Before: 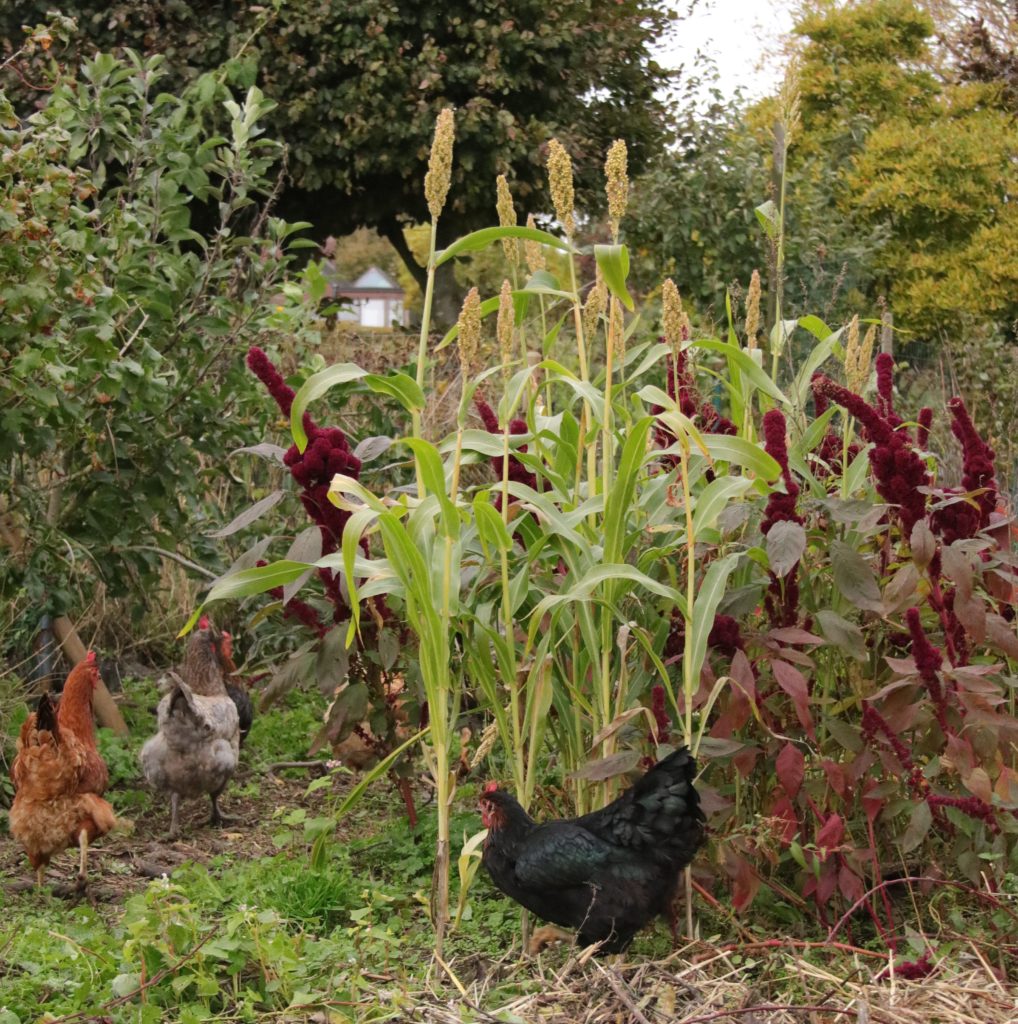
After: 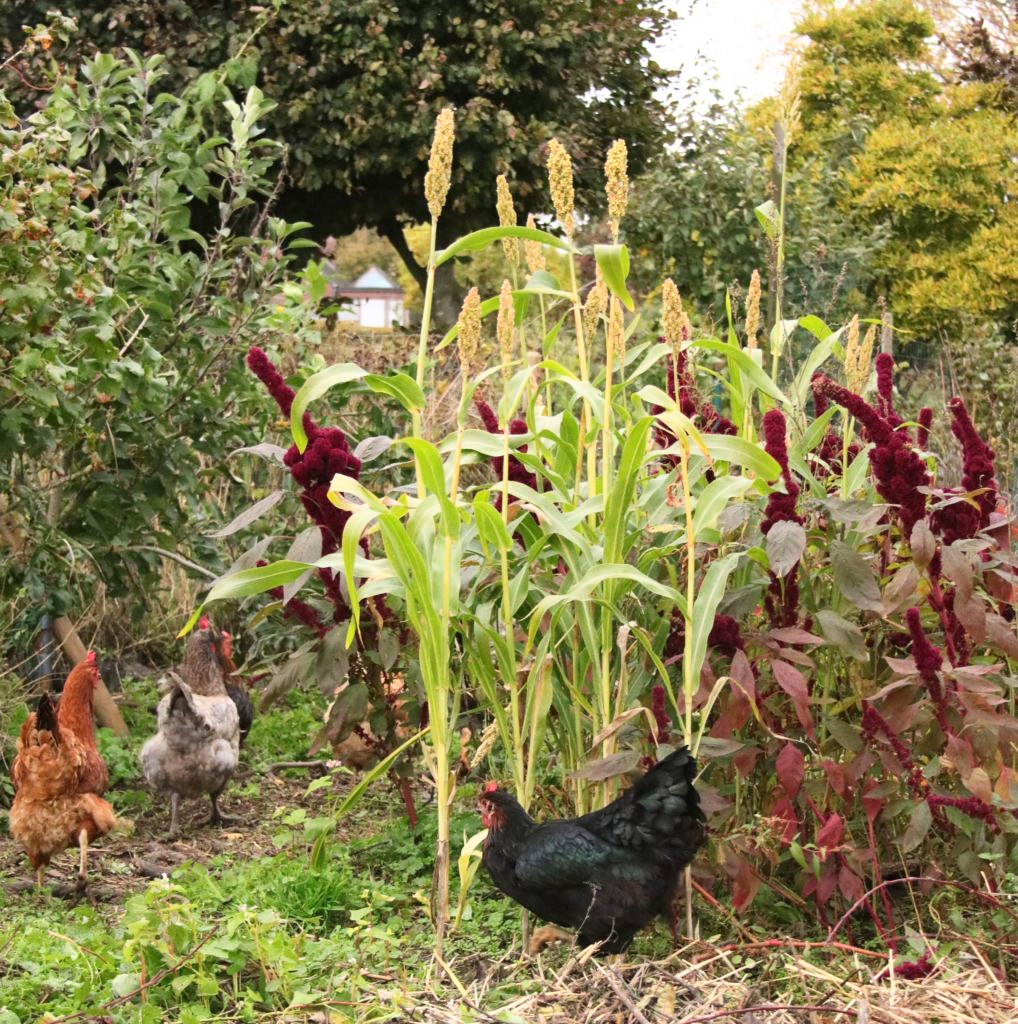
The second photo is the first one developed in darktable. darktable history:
base curve: curves: ch0 [(0, 0) (0.557, 0.834) (1, 1)]
contrast brightness saturation: contrast 0.08, saturation 0.02
